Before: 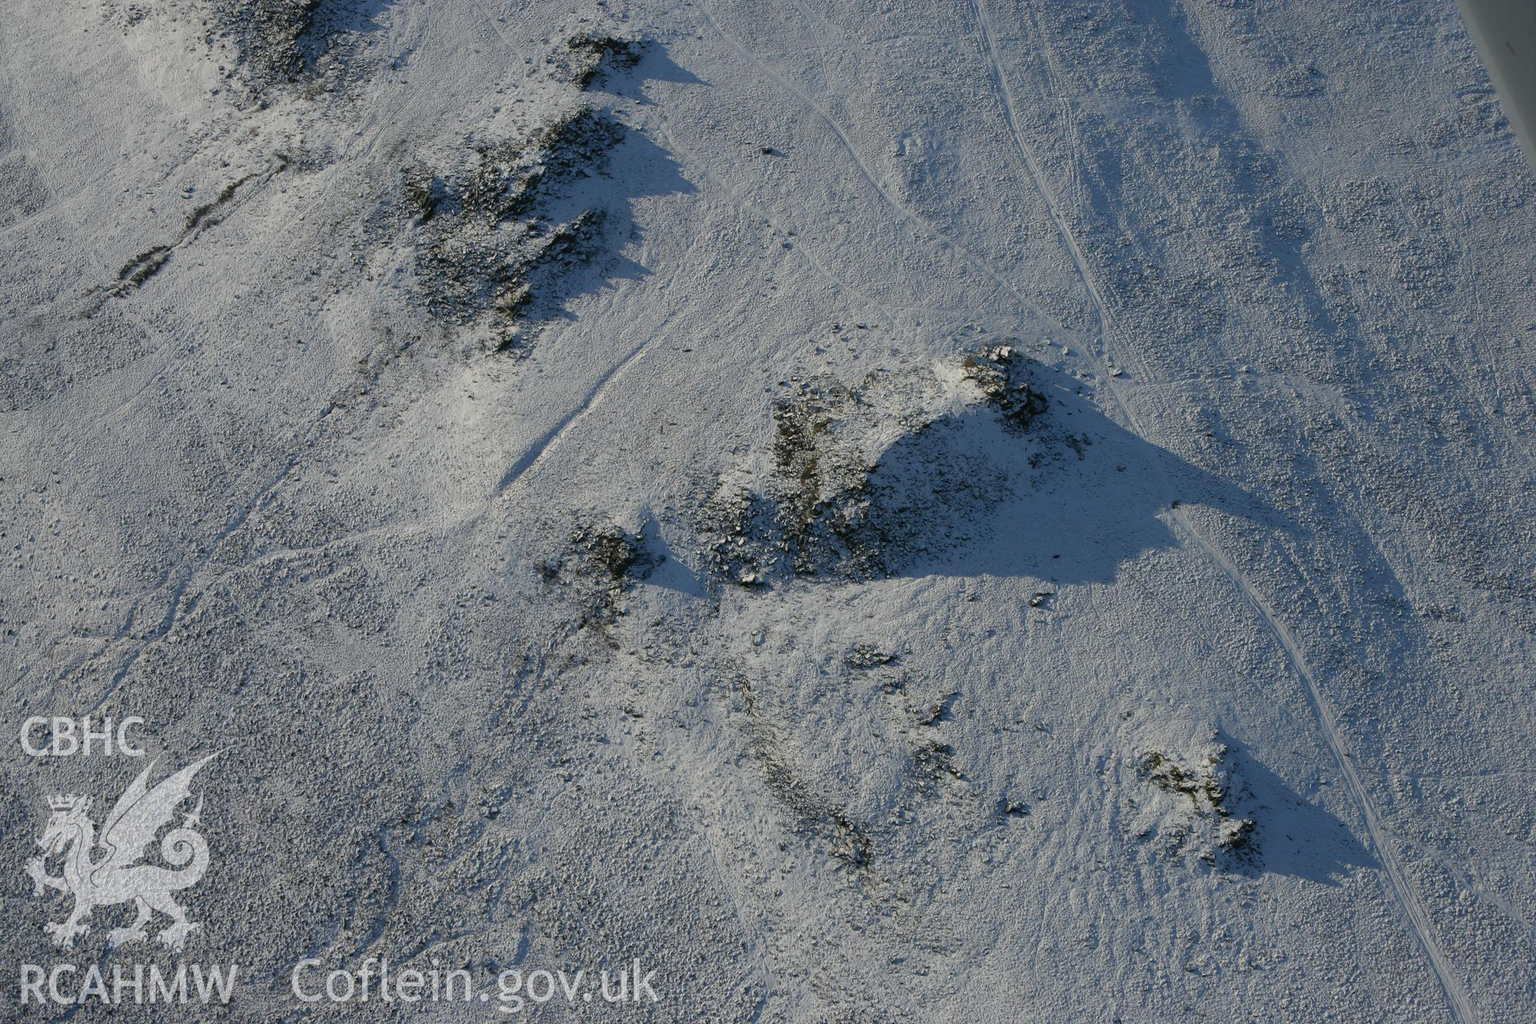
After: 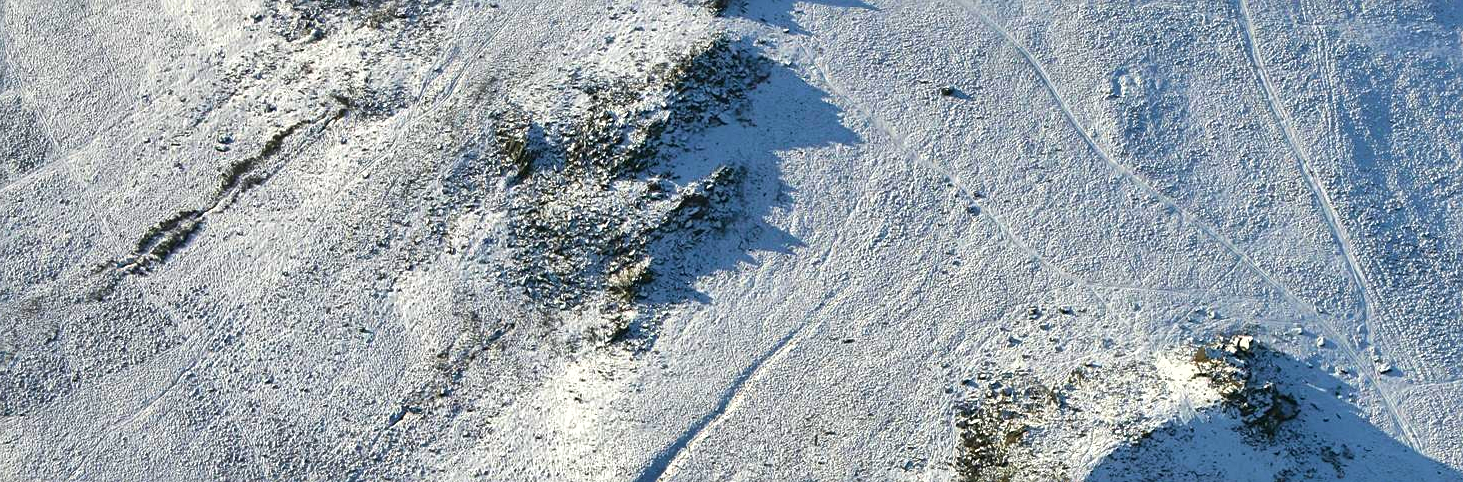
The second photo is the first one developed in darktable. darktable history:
sharpen: radius 2.16, amount 0.385, threshold 0.01
crop: left 0.581%, top 7.635%, right 23.17%, bottom 54.656%
velvia: on, module defaults
exposure: black level correction 0, exposure 1.2 EV, compensate exposure bias true, compensate highlight preservation false
contrast brightness saturation: contrast -0.012, brightness -0.012, saturation 0.032
shadows and highlights: shadows 43.75, white point adjustment -1.4, soften with gaussian
